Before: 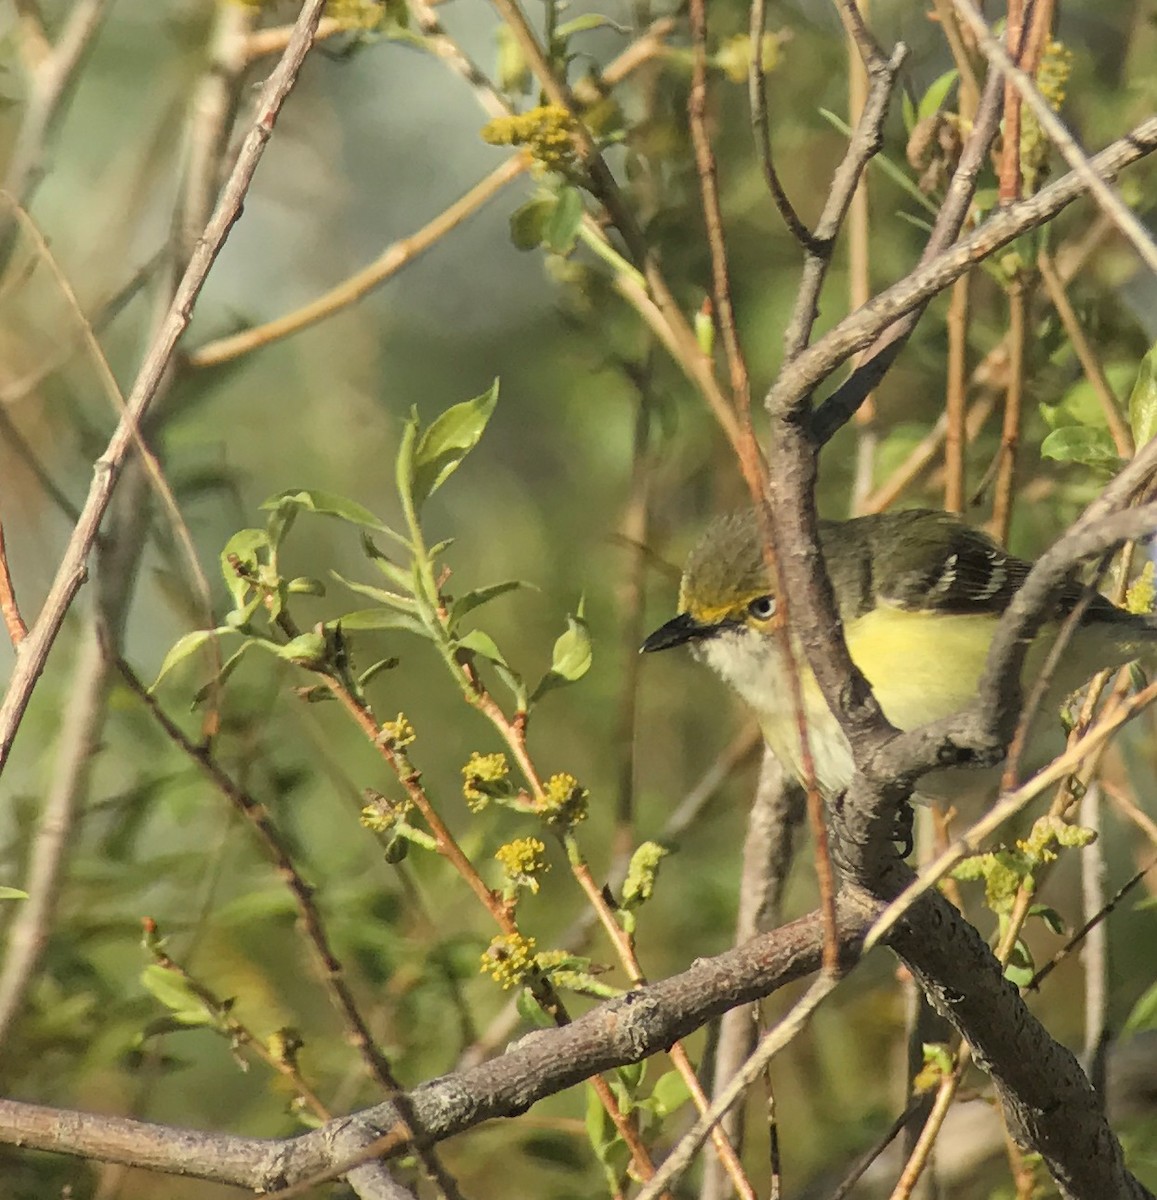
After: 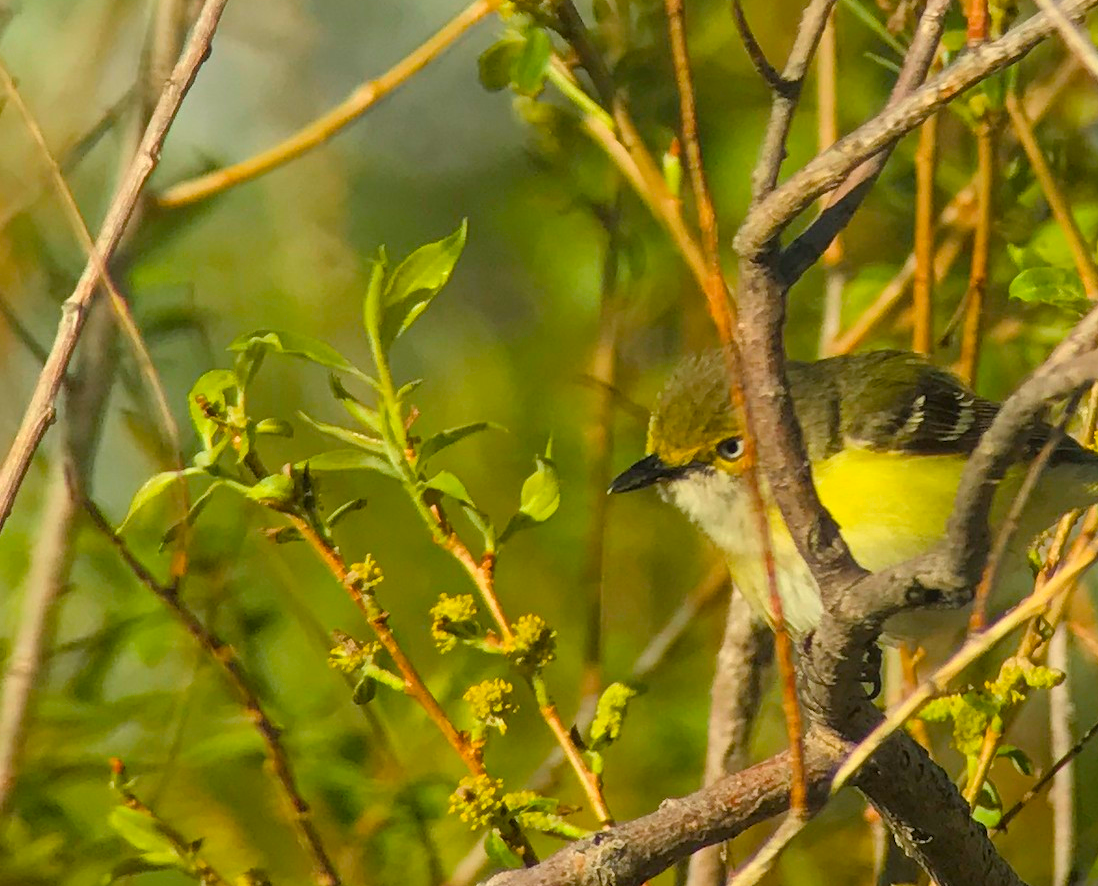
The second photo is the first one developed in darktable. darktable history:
color balance rgb: perceptual saturation grading › global saturation 28.552%, perceptual saturation grading › mid-tones 12.142%, perceptual saturation grading › shadows 10.491%, global vibrance 20%
exposure: exposure -0.056 EV, compensate highlight preservation false
crop and rotate: left 2.826%, top 13.306%, right 2.201%, bottom 12.841%
